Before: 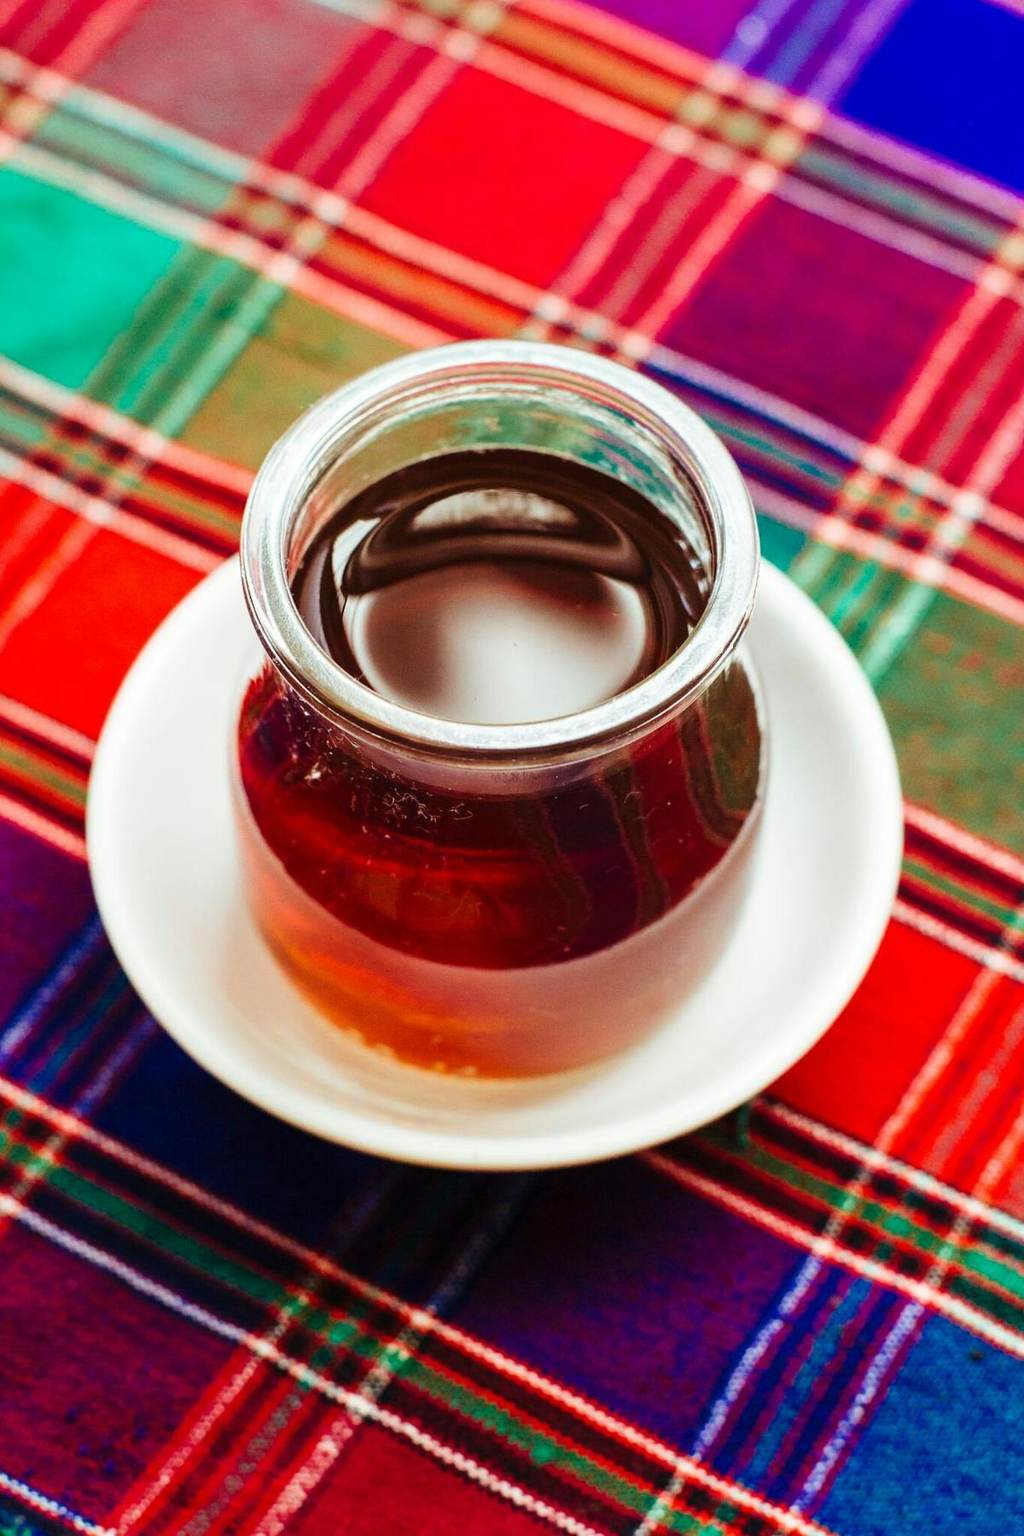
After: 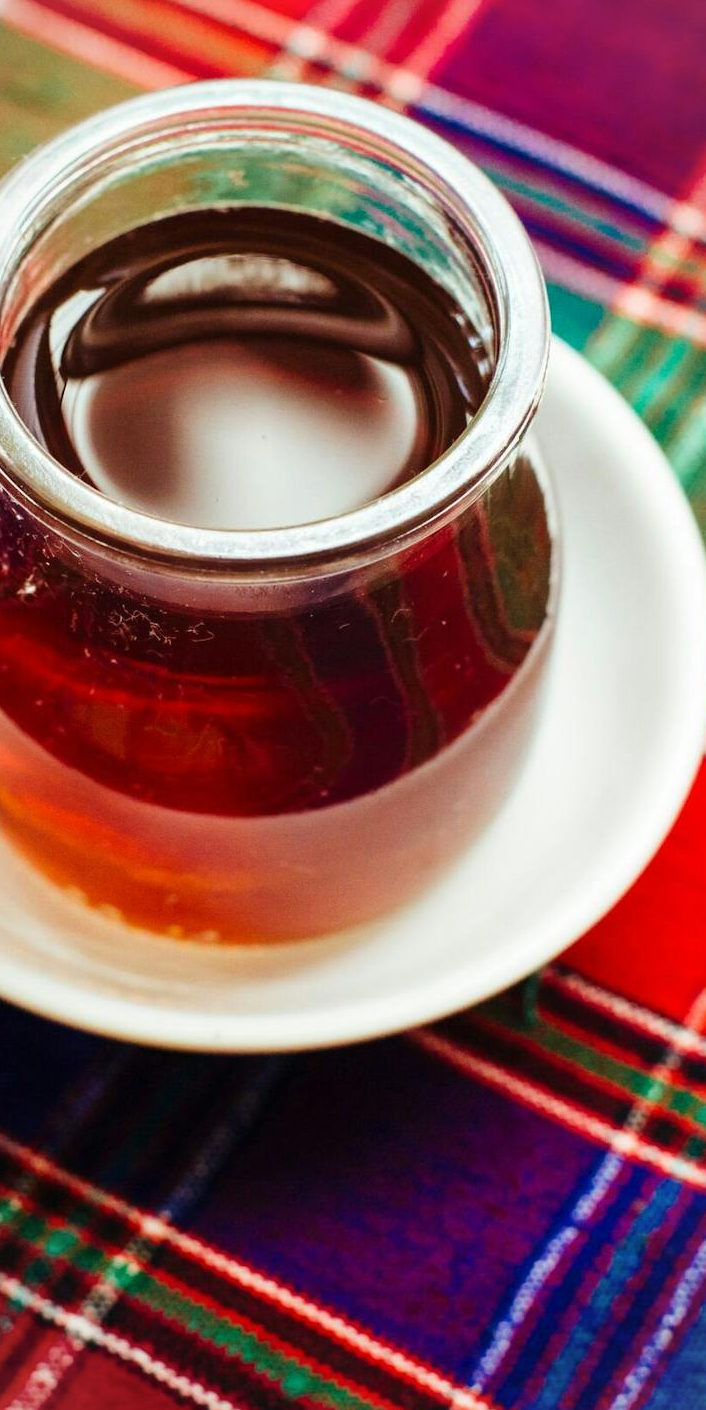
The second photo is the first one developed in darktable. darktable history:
crop and rotate: left 28.338%, top 17.745%, right 12.788%, bottom 3.875%
vignetting: fall-off start 96.21%, fall-off radius 99.52%, width/height ratio 0.612, unbound false
